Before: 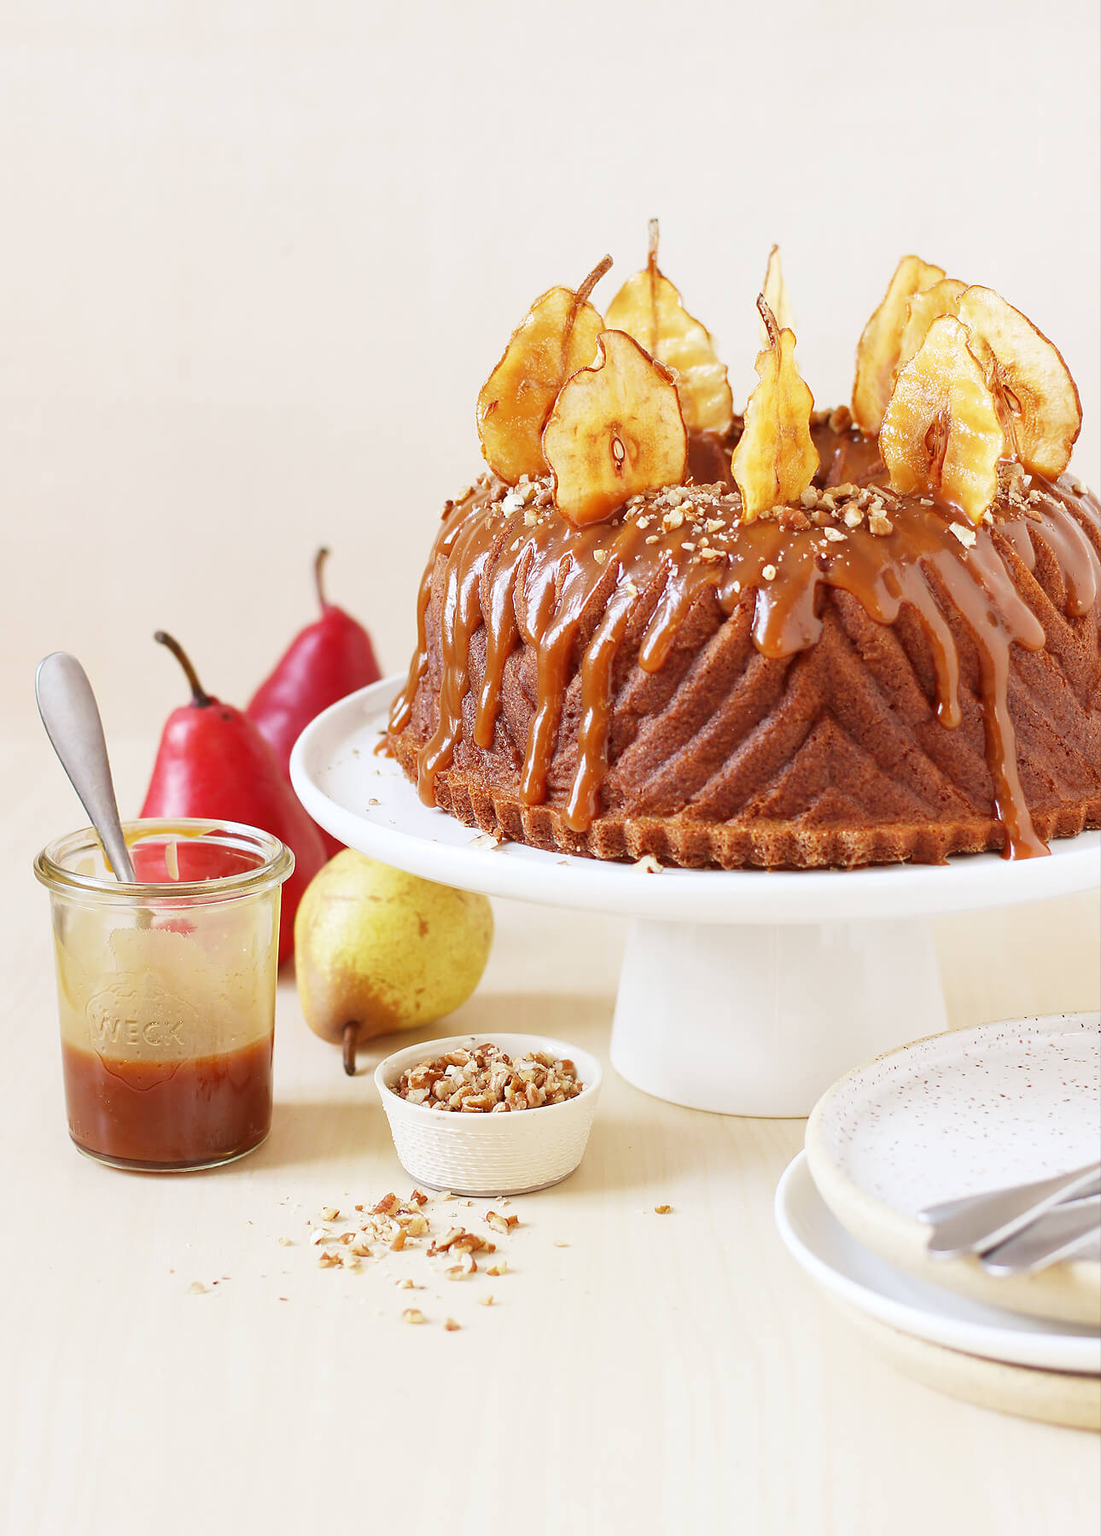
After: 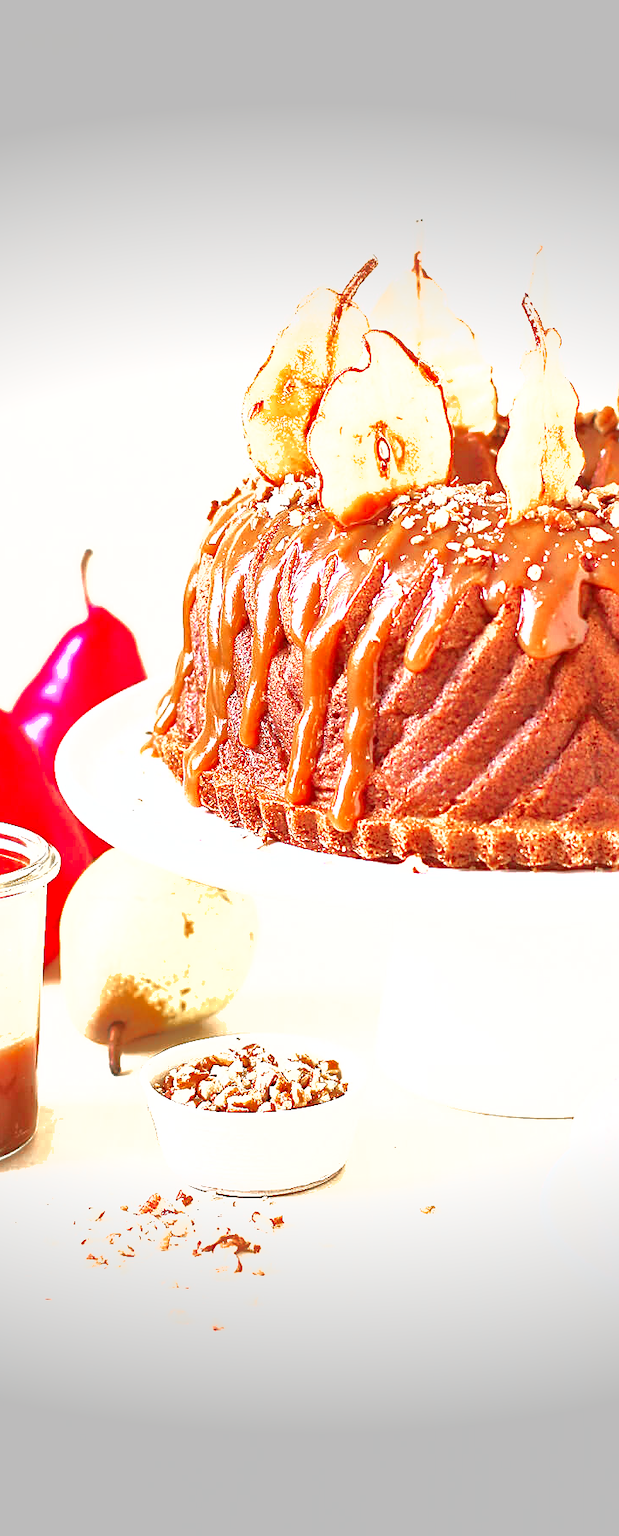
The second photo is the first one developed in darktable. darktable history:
exposure: black level correction 0, exposure 1.4 EV, compensate exposure bias true, compensate highlight preservation false
crop: left 21.392%, right 22.29%
color zones: curves: ch1 [(0, 0.708) (0.088, 0.648) (0.245, 0.187) (0.429, 0.326) (0.571, 0.498) (0.714, 0.5) (0.857, 0.5) (1, 0.708)]
sharpen: on, module defaults
shadows and highlights: on, module defaults
tone equalizer: edges refinement/feathering 500, mask exposure compensation -1.57 EV, preserve details no
vignetting: fall-off start 78.97%, width/height ratio 1.328, unbound false
